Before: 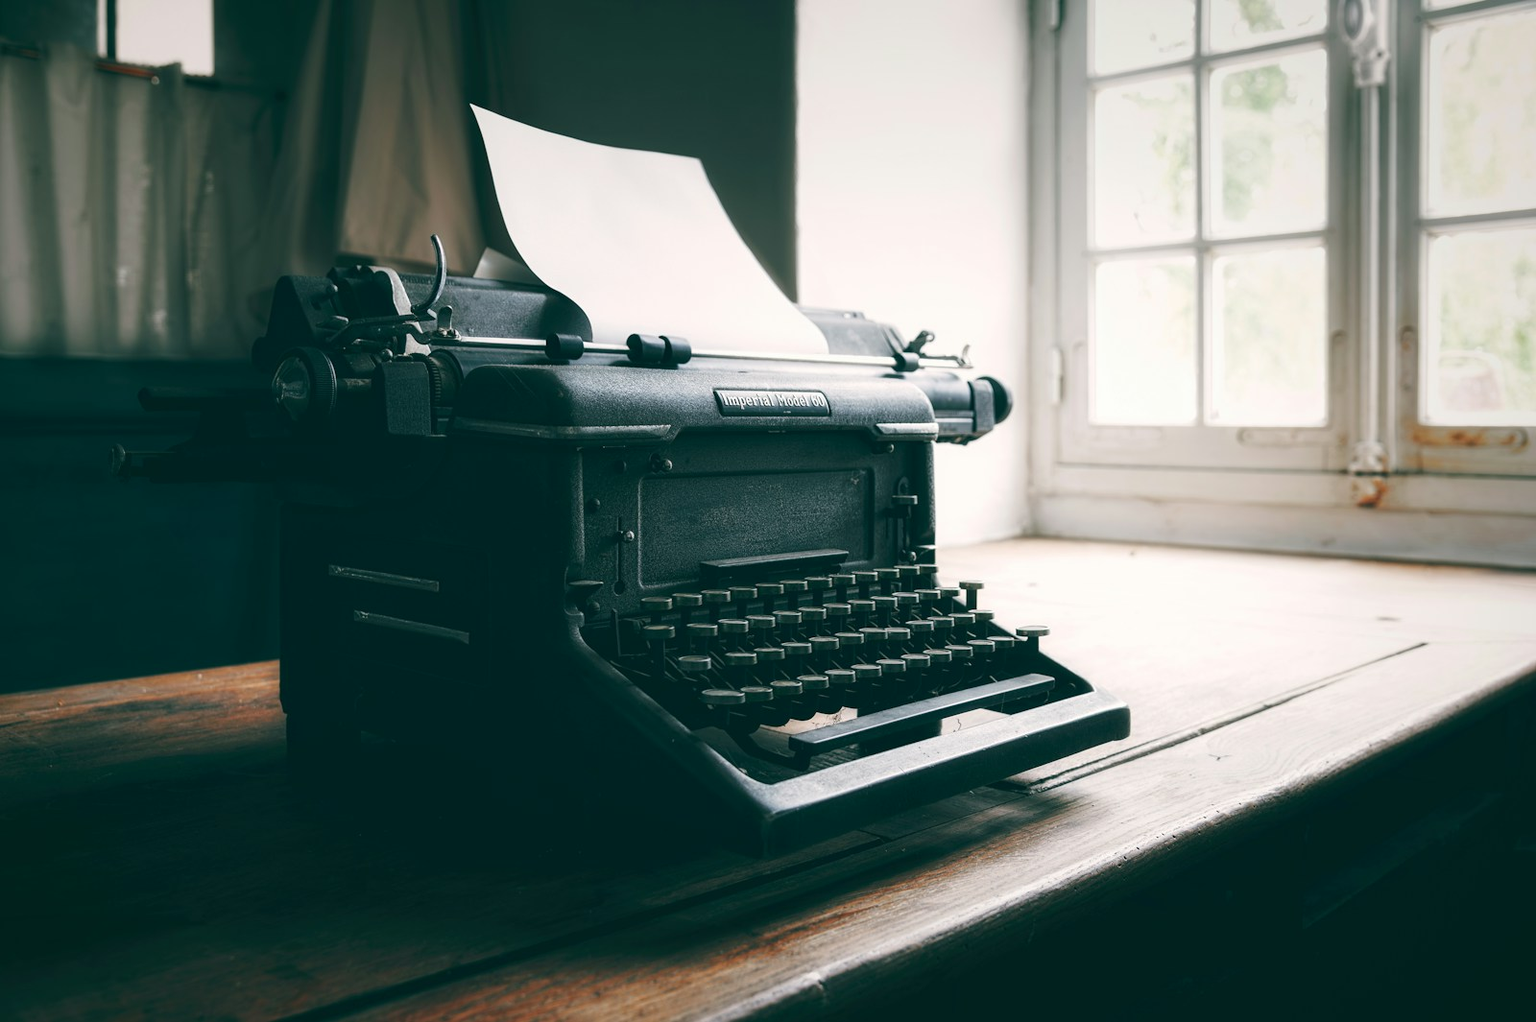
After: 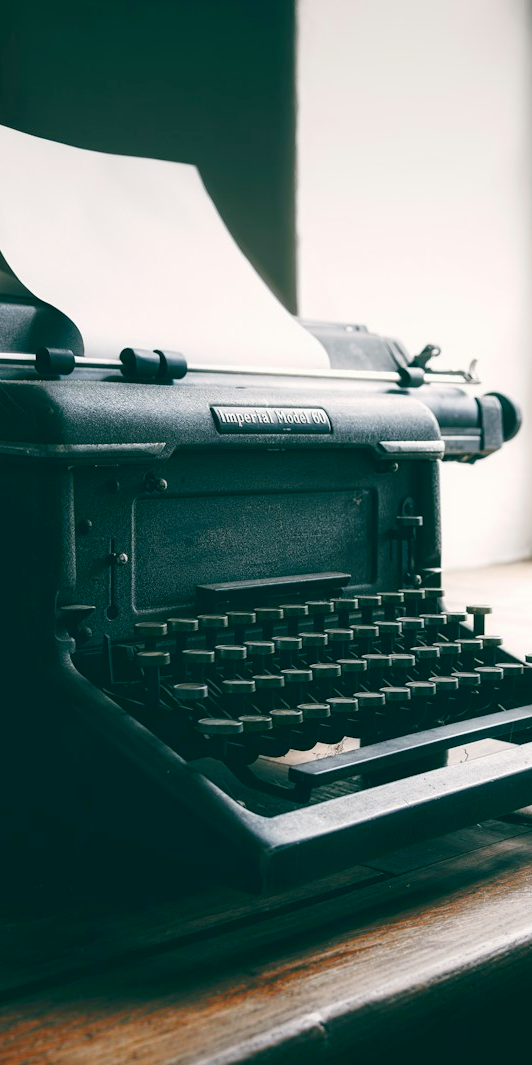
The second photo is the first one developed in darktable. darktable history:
crop: left 33.36%, right 33.36%
color balance rgb: perceptual saturation grading › global saturation 20%, perceptual saturation grading › highlights -25%, perceptual saturation grading › shadows 25%
